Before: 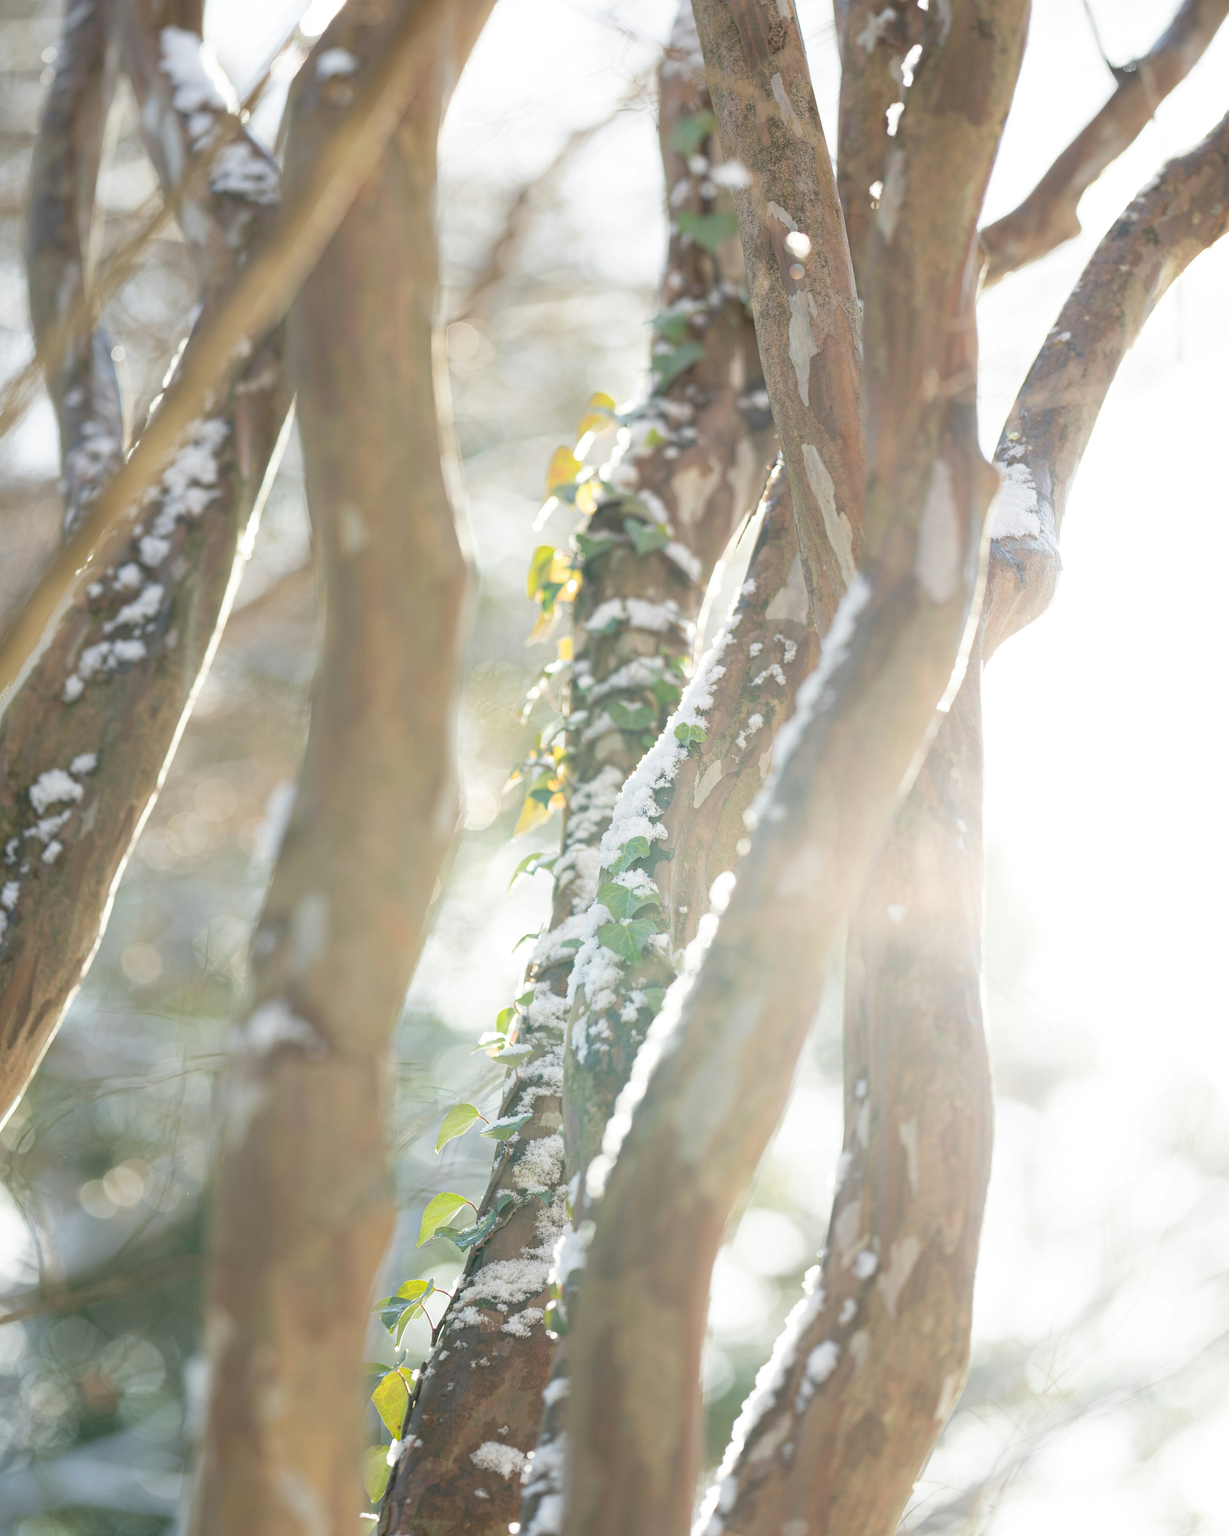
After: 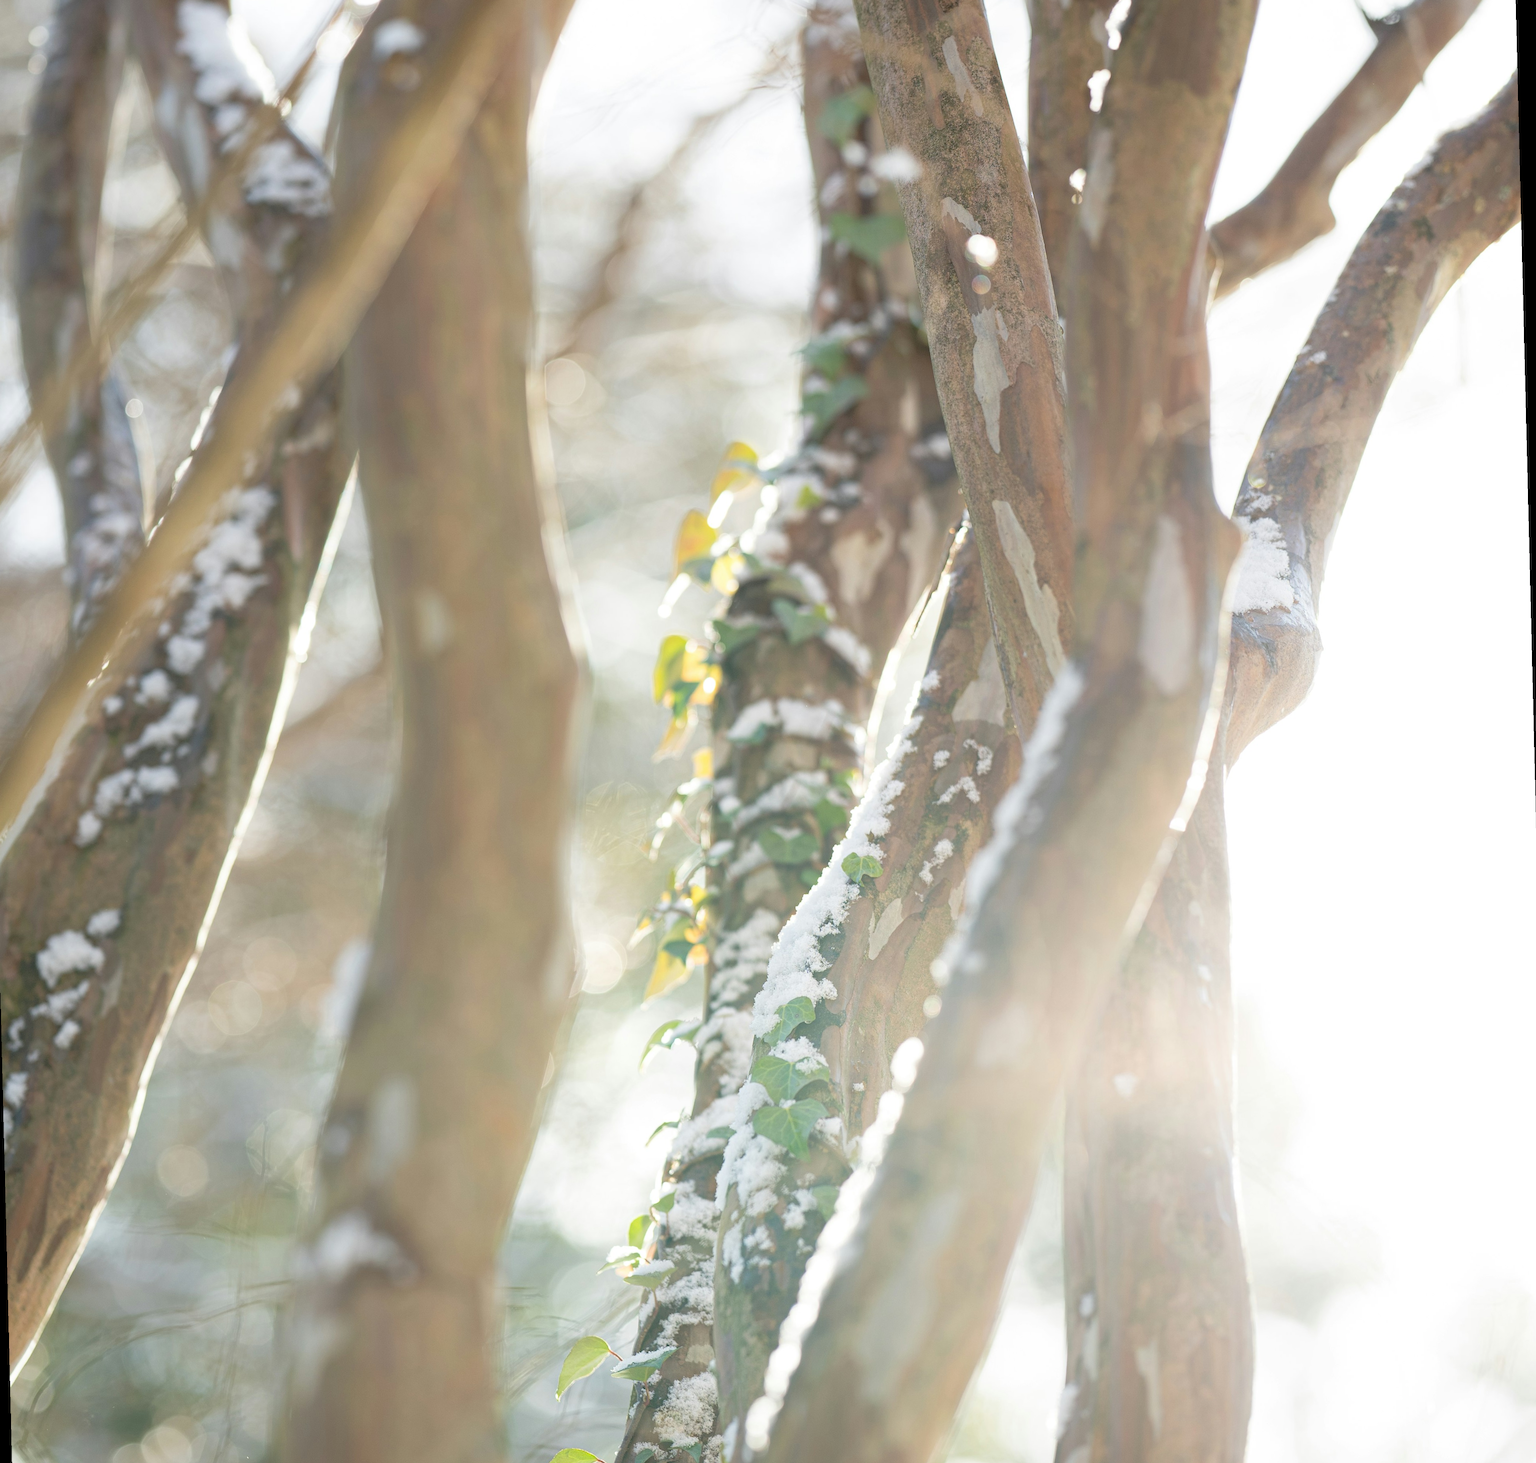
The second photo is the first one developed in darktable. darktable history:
crop: bottom 19.644%
rotate and perspective: rotation -1.42°, crop left 0.016, crop right 0.984, crop top 0.035, crop bottom 0.965
